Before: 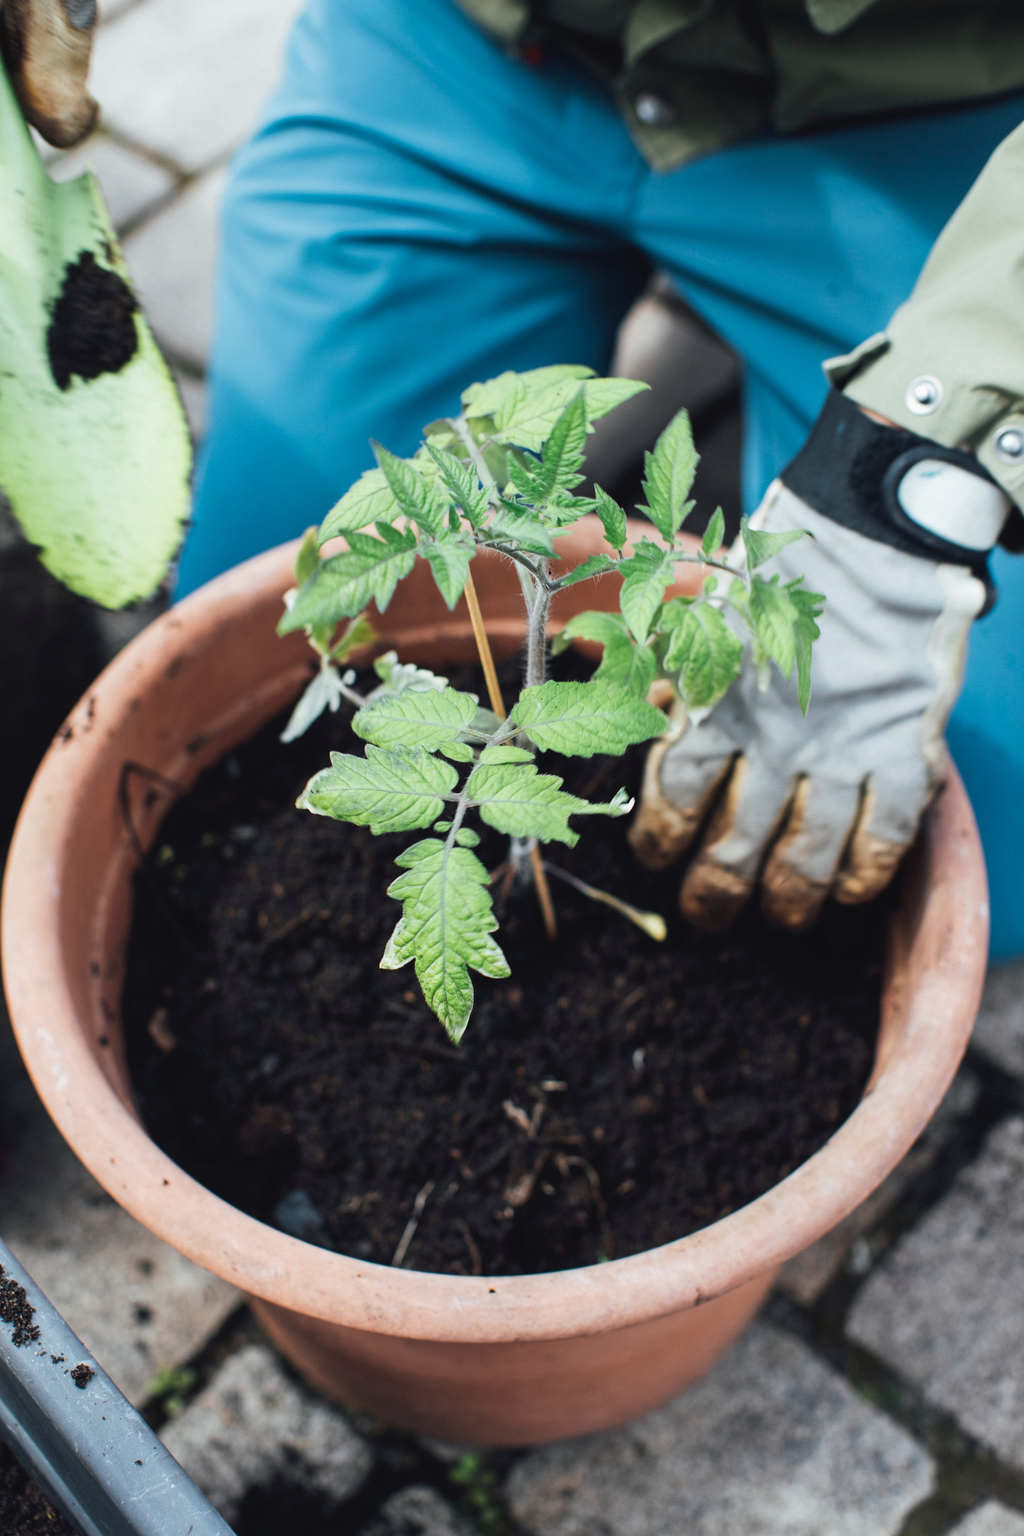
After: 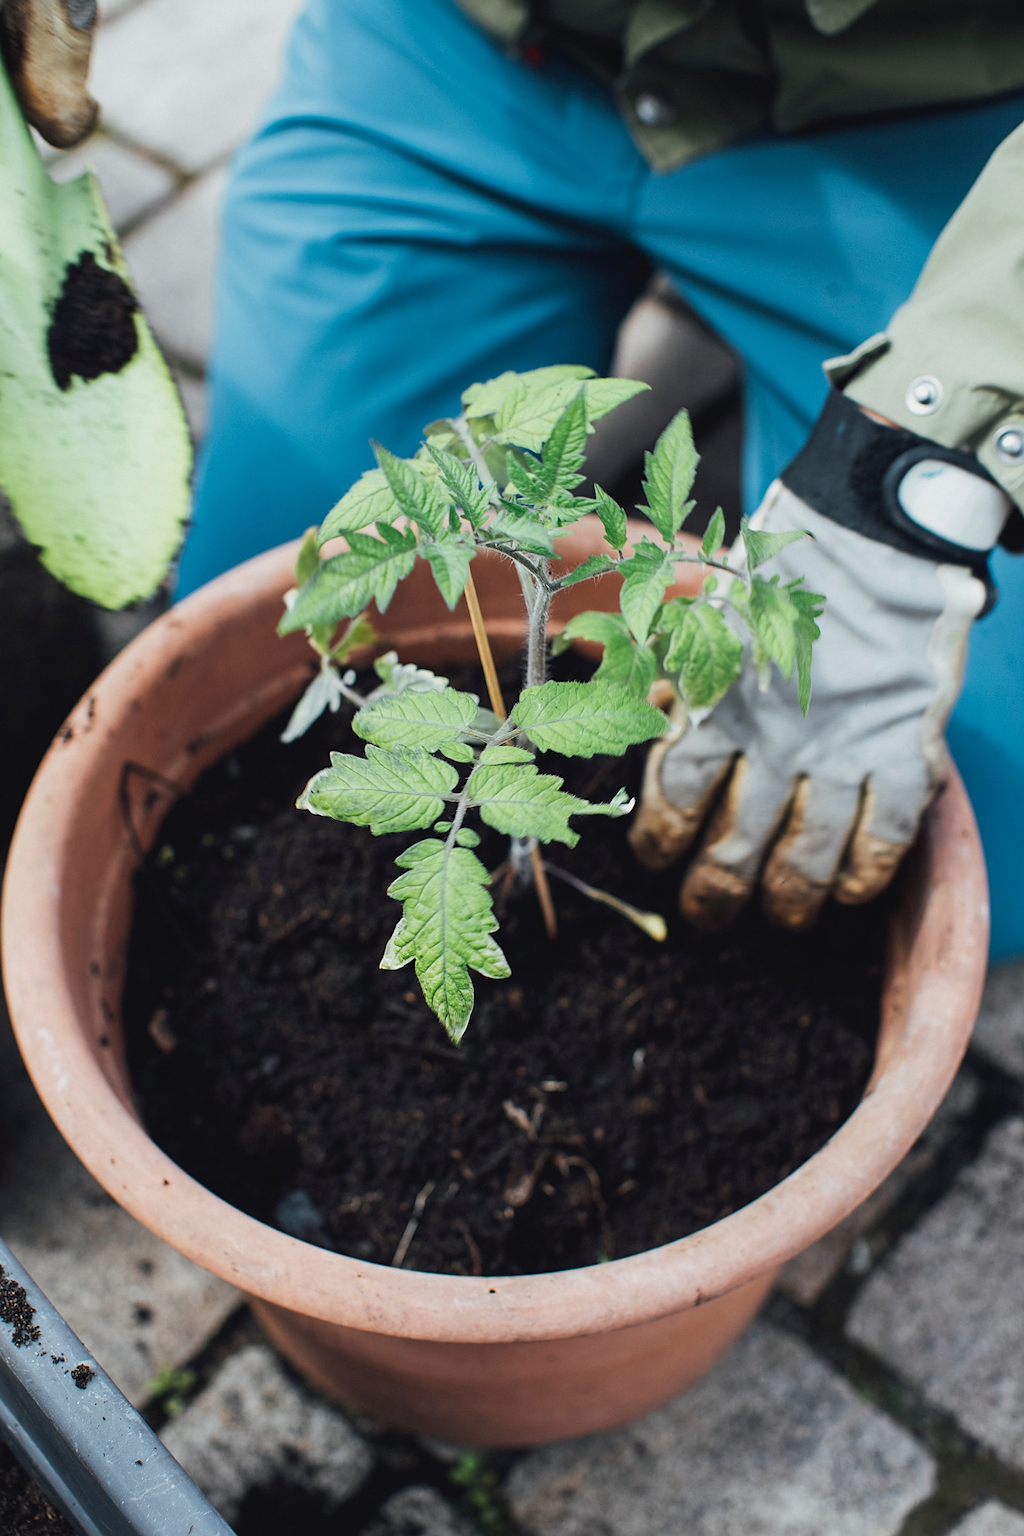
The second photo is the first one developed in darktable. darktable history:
sharpen: on, module defaults
exposure: exposure -0.151 EV, compensate highlight preservation false
